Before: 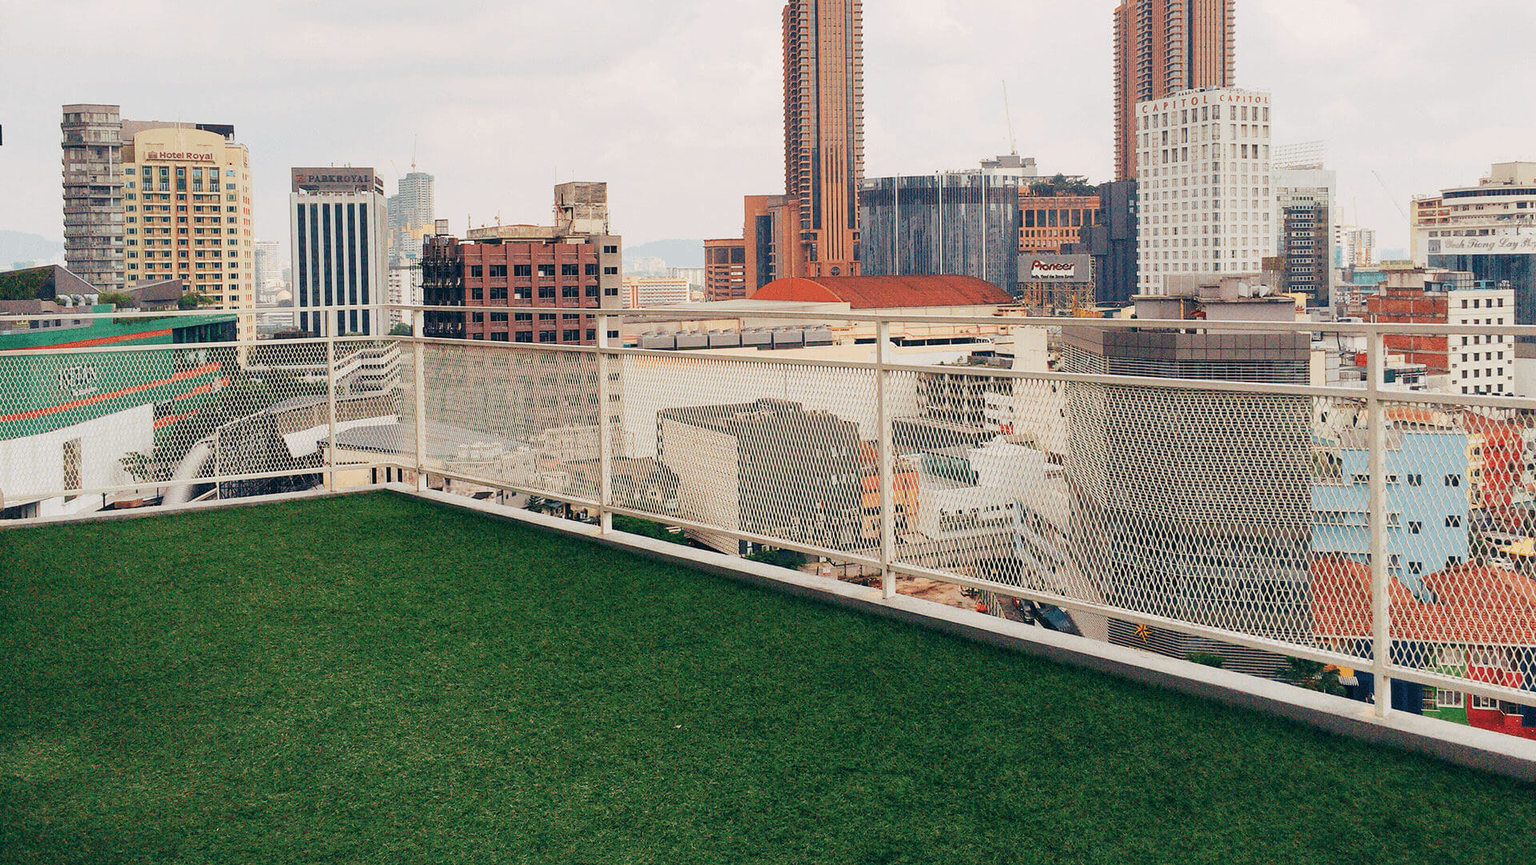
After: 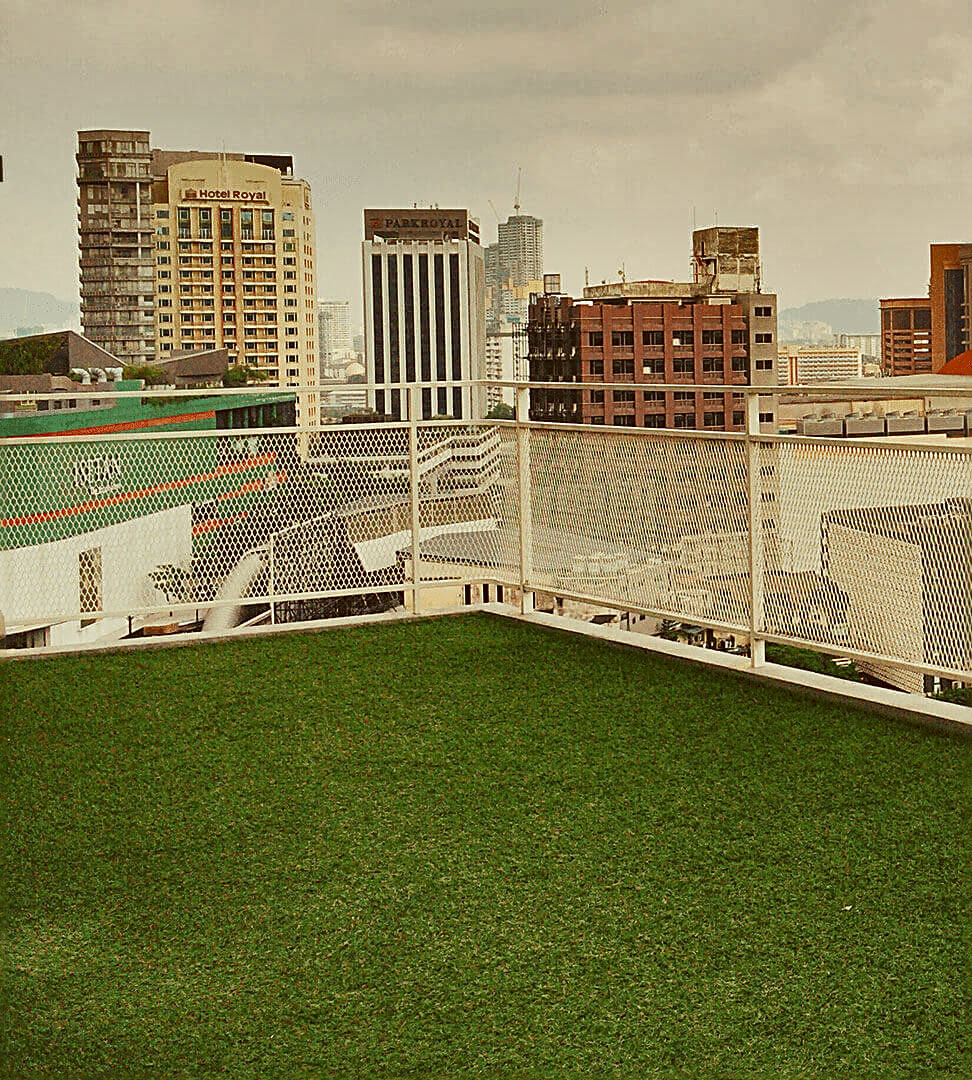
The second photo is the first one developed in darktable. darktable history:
crop and rotate: left 0.028%, top 0%, right 49.346%
exposure: black level correction -0.005, exposure 0.05 EV, compensate highlight preservation false
contrast brightness saturation: saturation -0.062
sharpen: radius 2.547, amount 0.651
color zones: curves: ch0 [(0.068, 0.464) (0.25, 0.5) (0.48, 0.508) (0.75, 0.536) (0.886, 0.476) (0.967, 0.456)]; ch1 [(0.066, 0.456) (0.25, 0.5) (0.616, 0.508) (0.746, 0.56) (0.934, 0.444)]
shadows and highlights: white point adjustment -3.7, highlights -63.53, soften with gaussian
color correction: highlights a* -5.23, highlights b* 9.8, shadows a* 9.73, shadows b* 24.37
